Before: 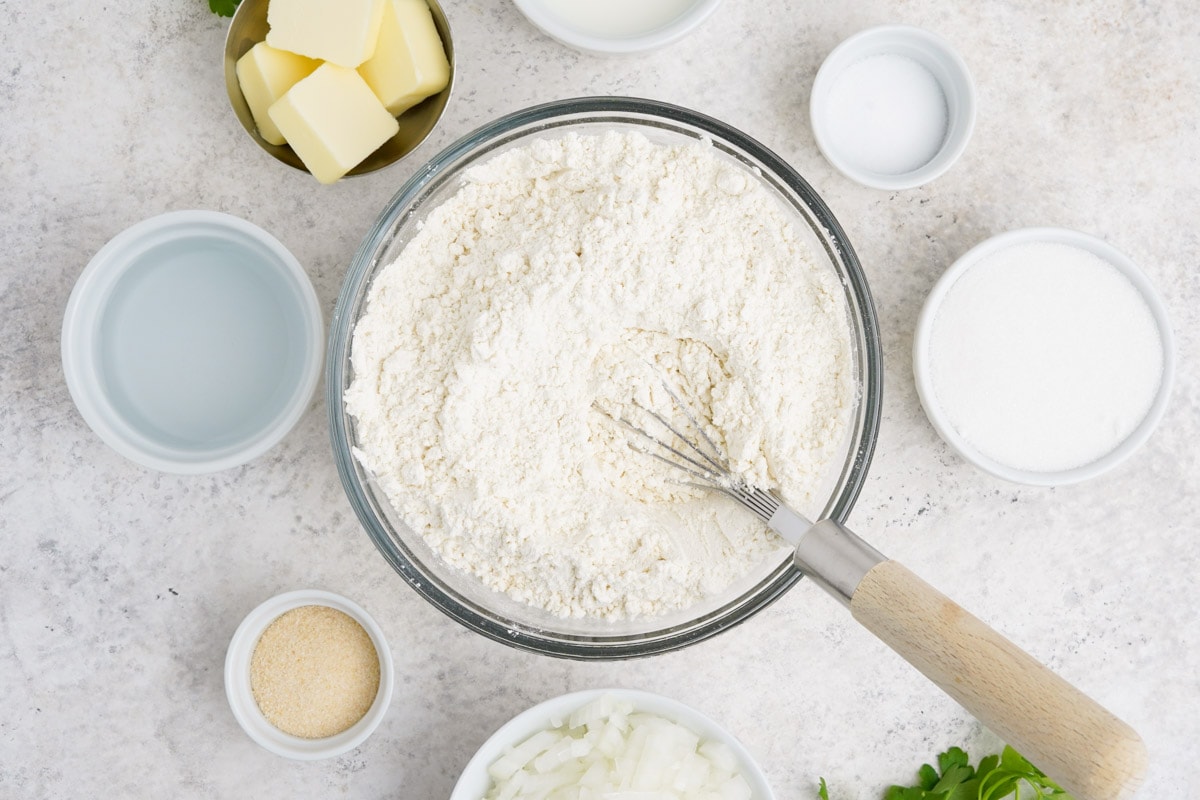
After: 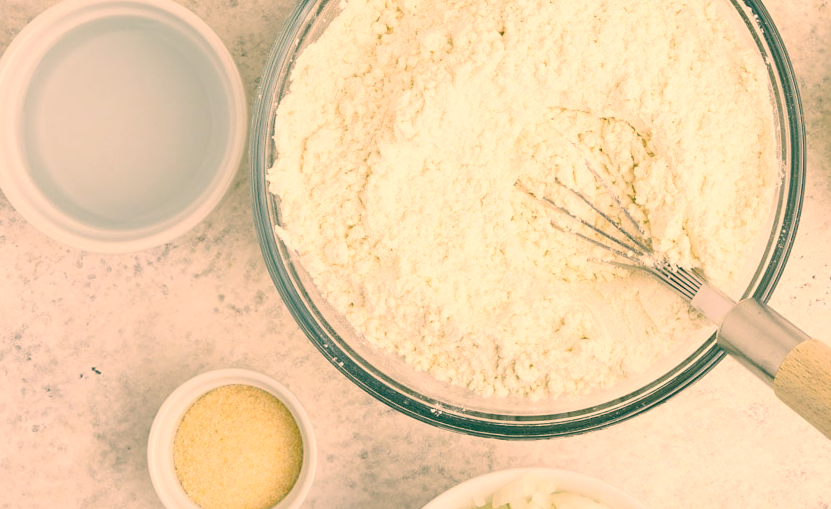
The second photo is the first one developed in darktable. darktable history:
crop: left 6.488%, top 27.668%, right 24.183%, bottom 8.656%
white balance: red 1.188, blue 1.11
color correction: highlights a* 1.83, highlights b* 34.02, shadows a* -36.68, shadows b* -5.48
